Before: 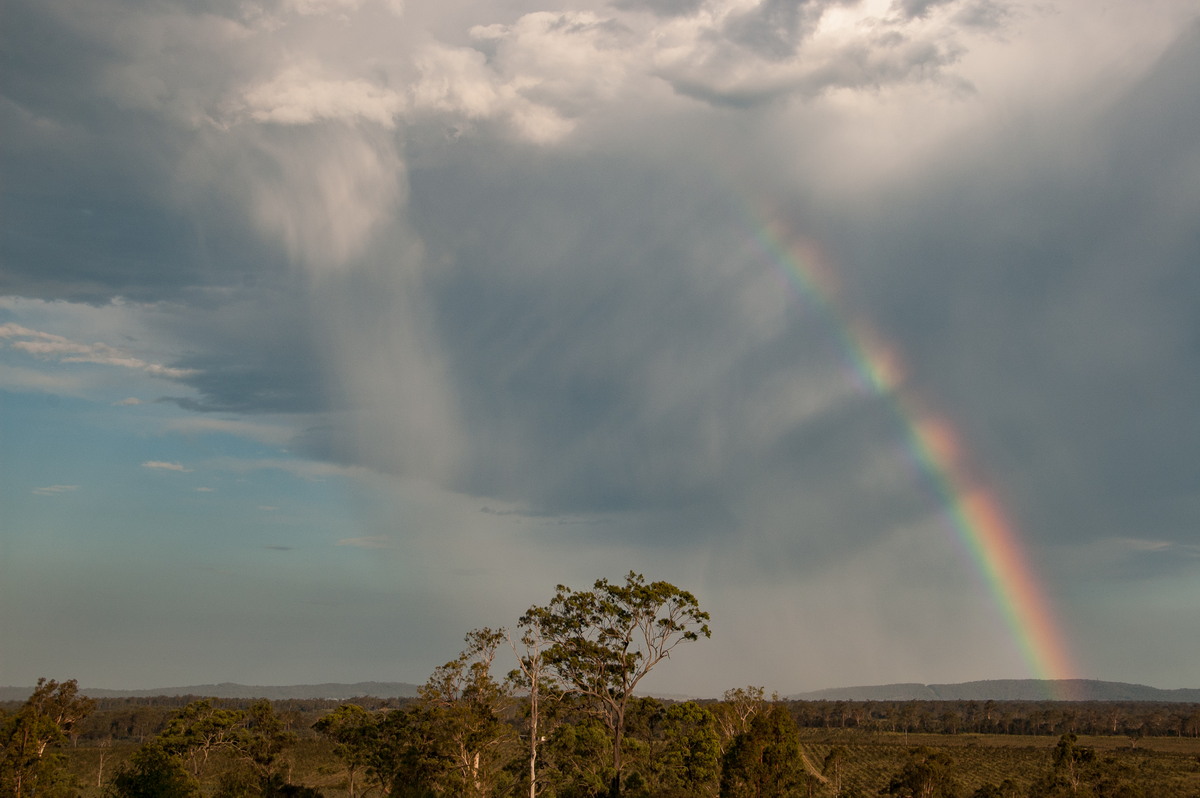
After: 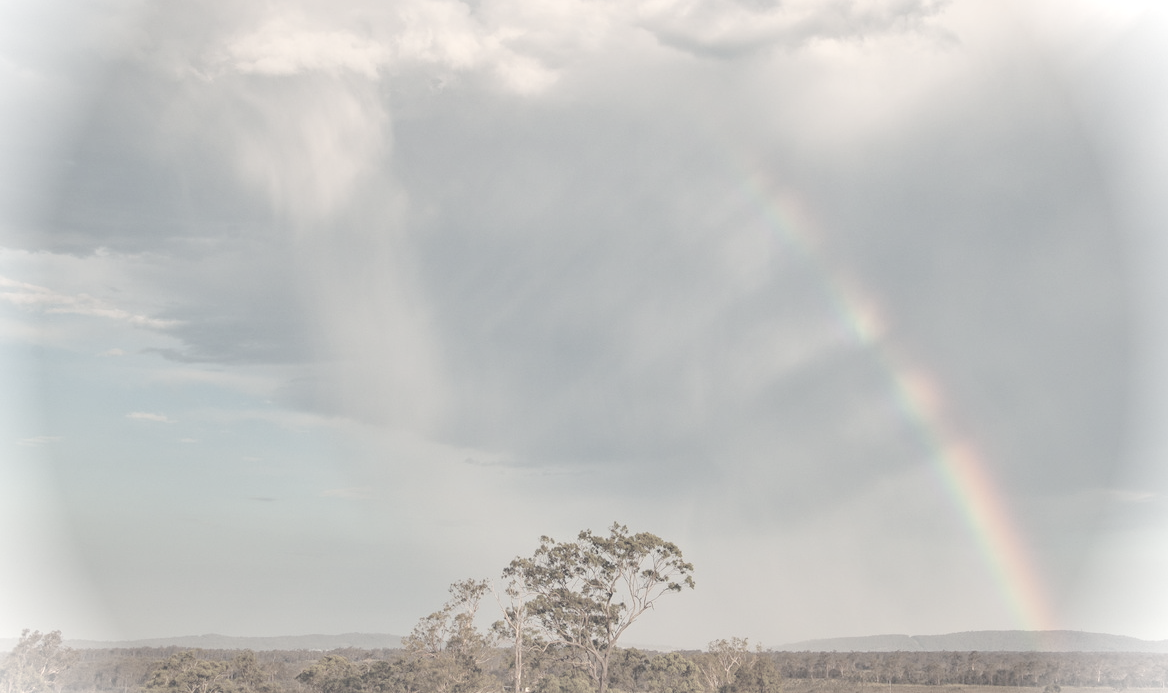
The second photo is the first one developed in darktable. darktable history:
color balance rgb: shadows lift › chroma 6.185%, shadows lift › hue 305.47°, power › chroma 0.265%, power › hue 60.21°, perceptual saturation grading › global saturation -0.617%, global vibrance 20%
shadows and highlights: radius 132.97, soften with gaussian
contrast brightness saturation: contrast -0.334, brightness 0.733, saturation -0.768
exposure: black level correction 0, exposure 1.2 EV, compensate highlight preservation false
vignetting: fall-off start 92.69%, brightness 0.986, saturation -0.493
crop: left 1.341%, top 6.167%, right 1.315%, bottom 6.885%
